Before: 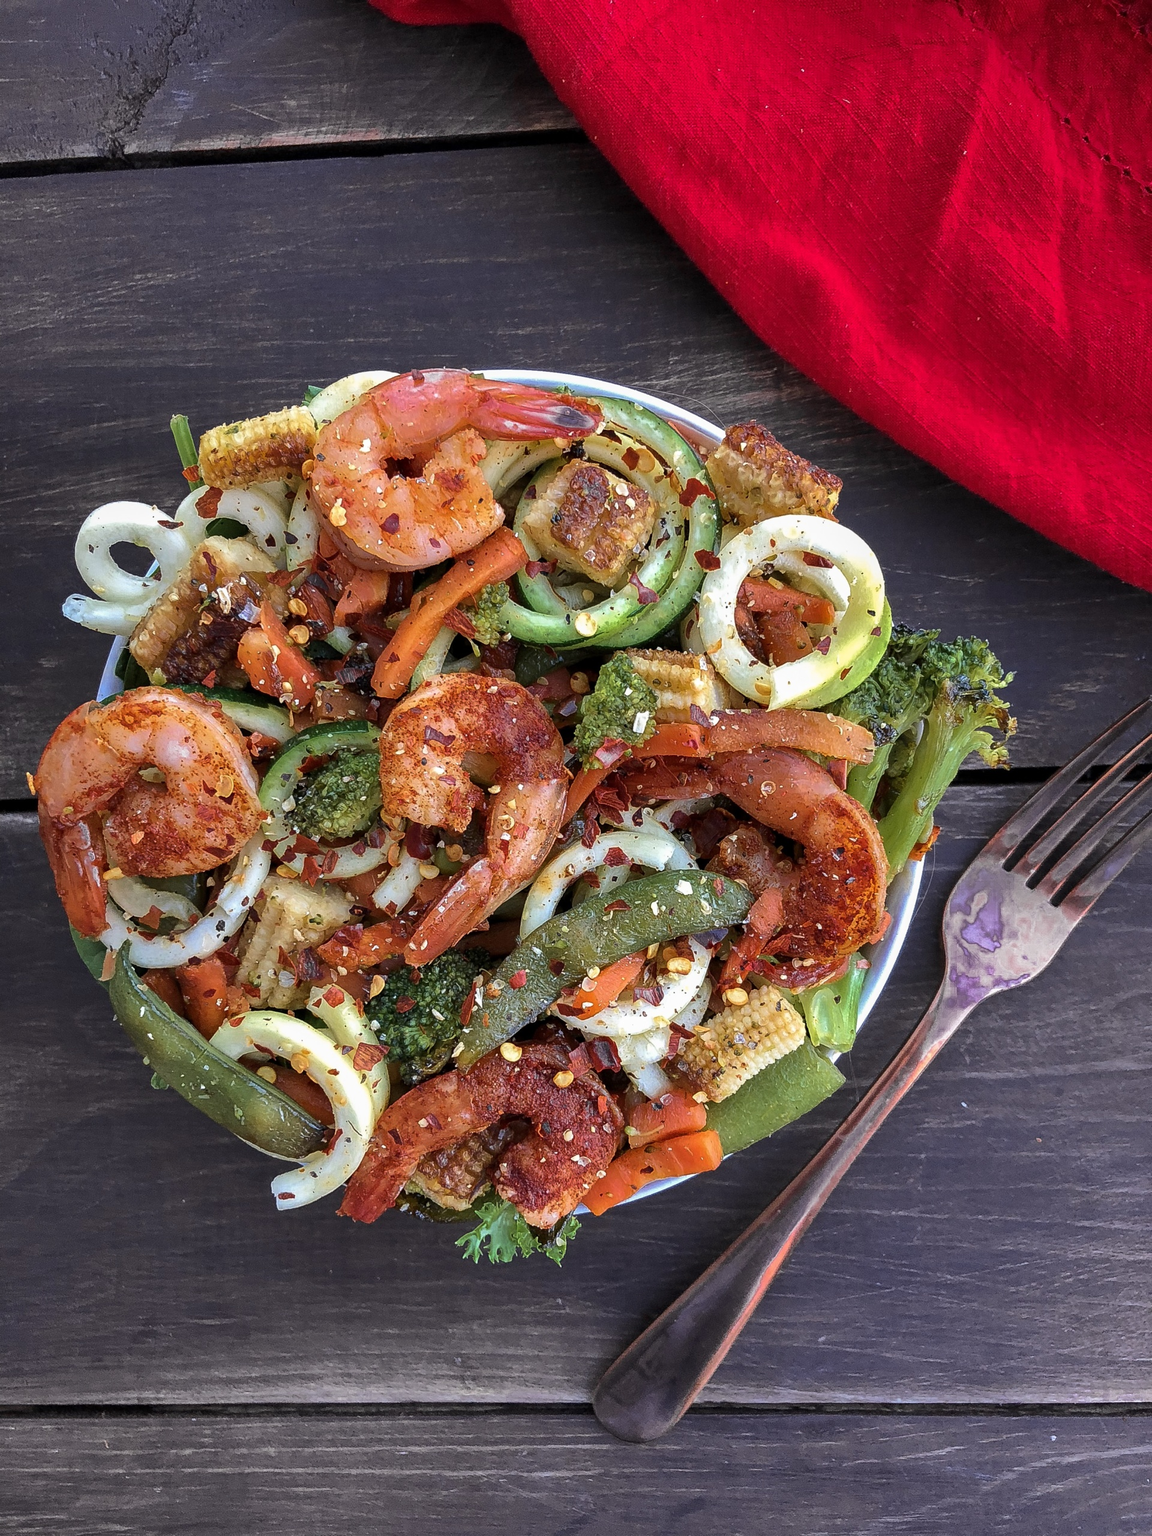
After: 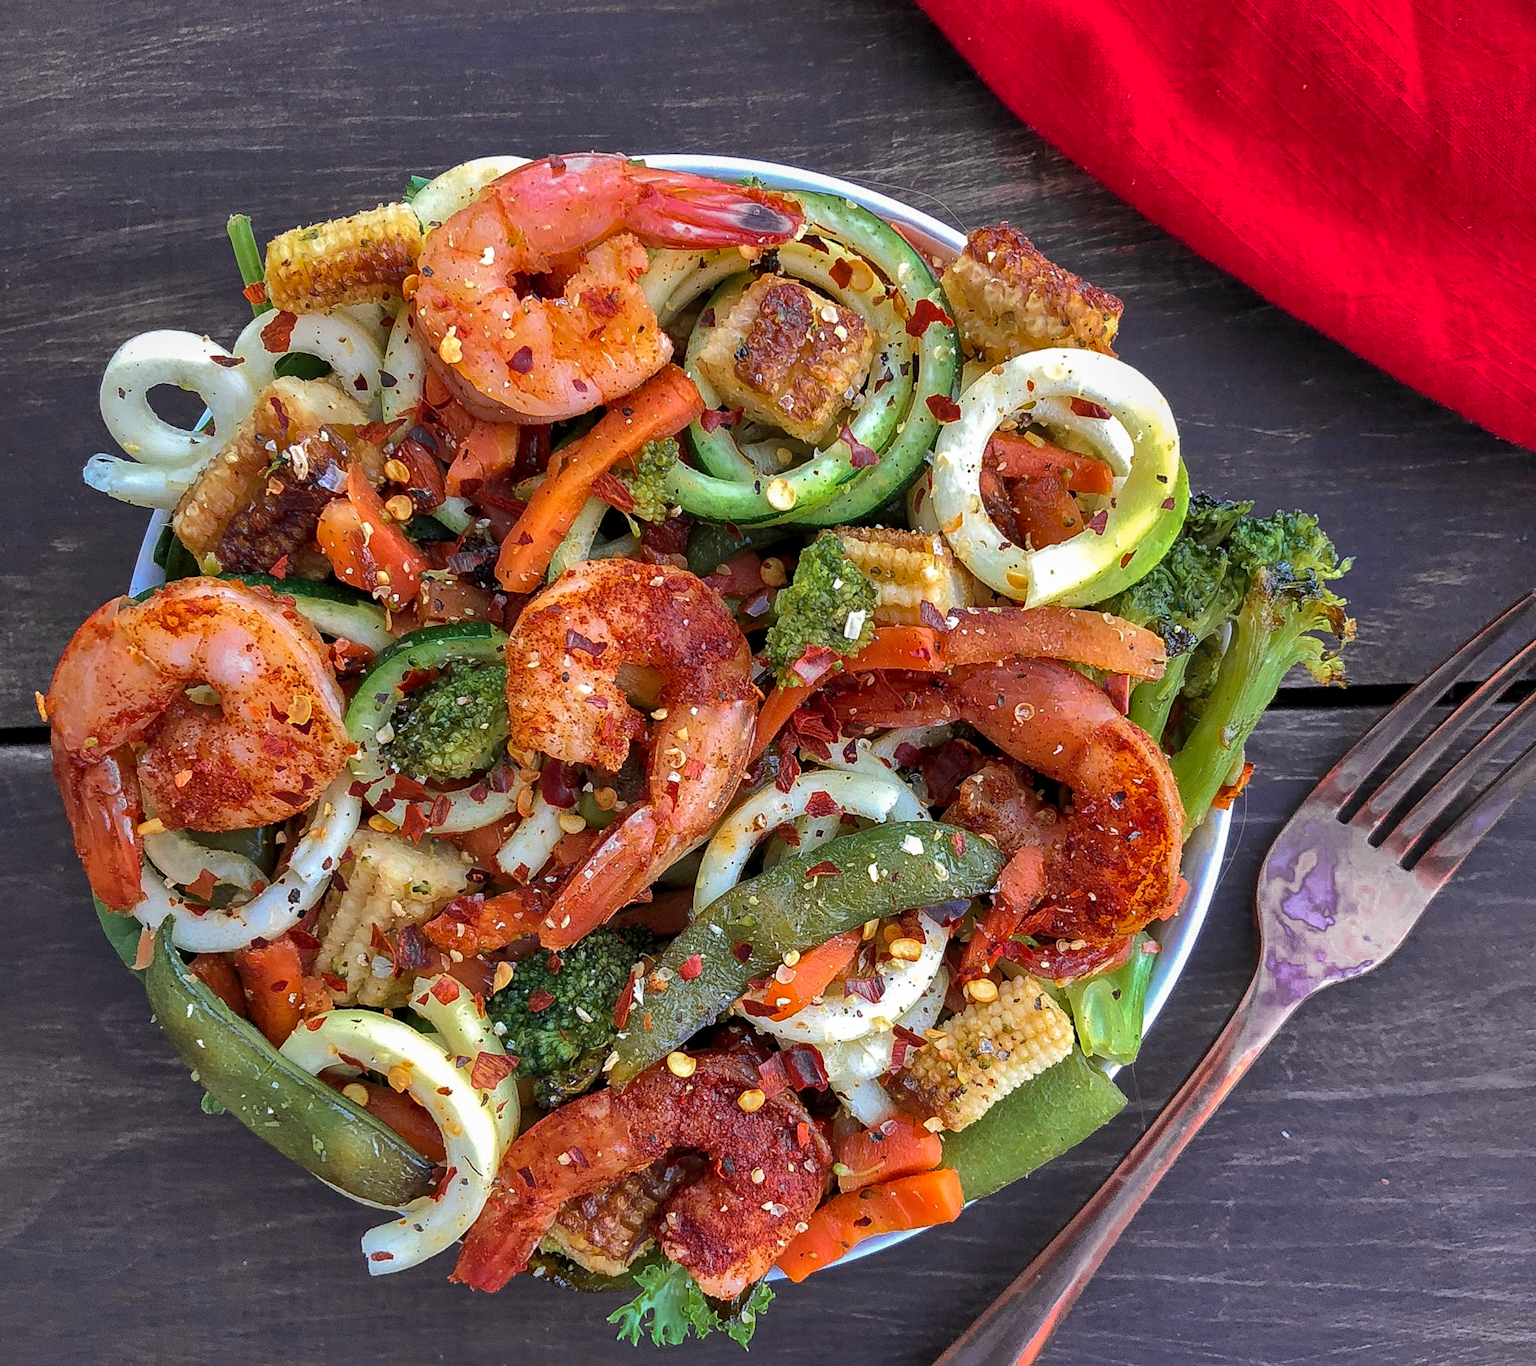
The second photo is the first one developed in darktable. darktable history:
shadows and highlights: on, module defaults
crop: top 16.549%, bottom 16.708%
local contrast: mode bilateral grid, contrast 19, coarseness 49, detail 120%, midtone range 0.2
